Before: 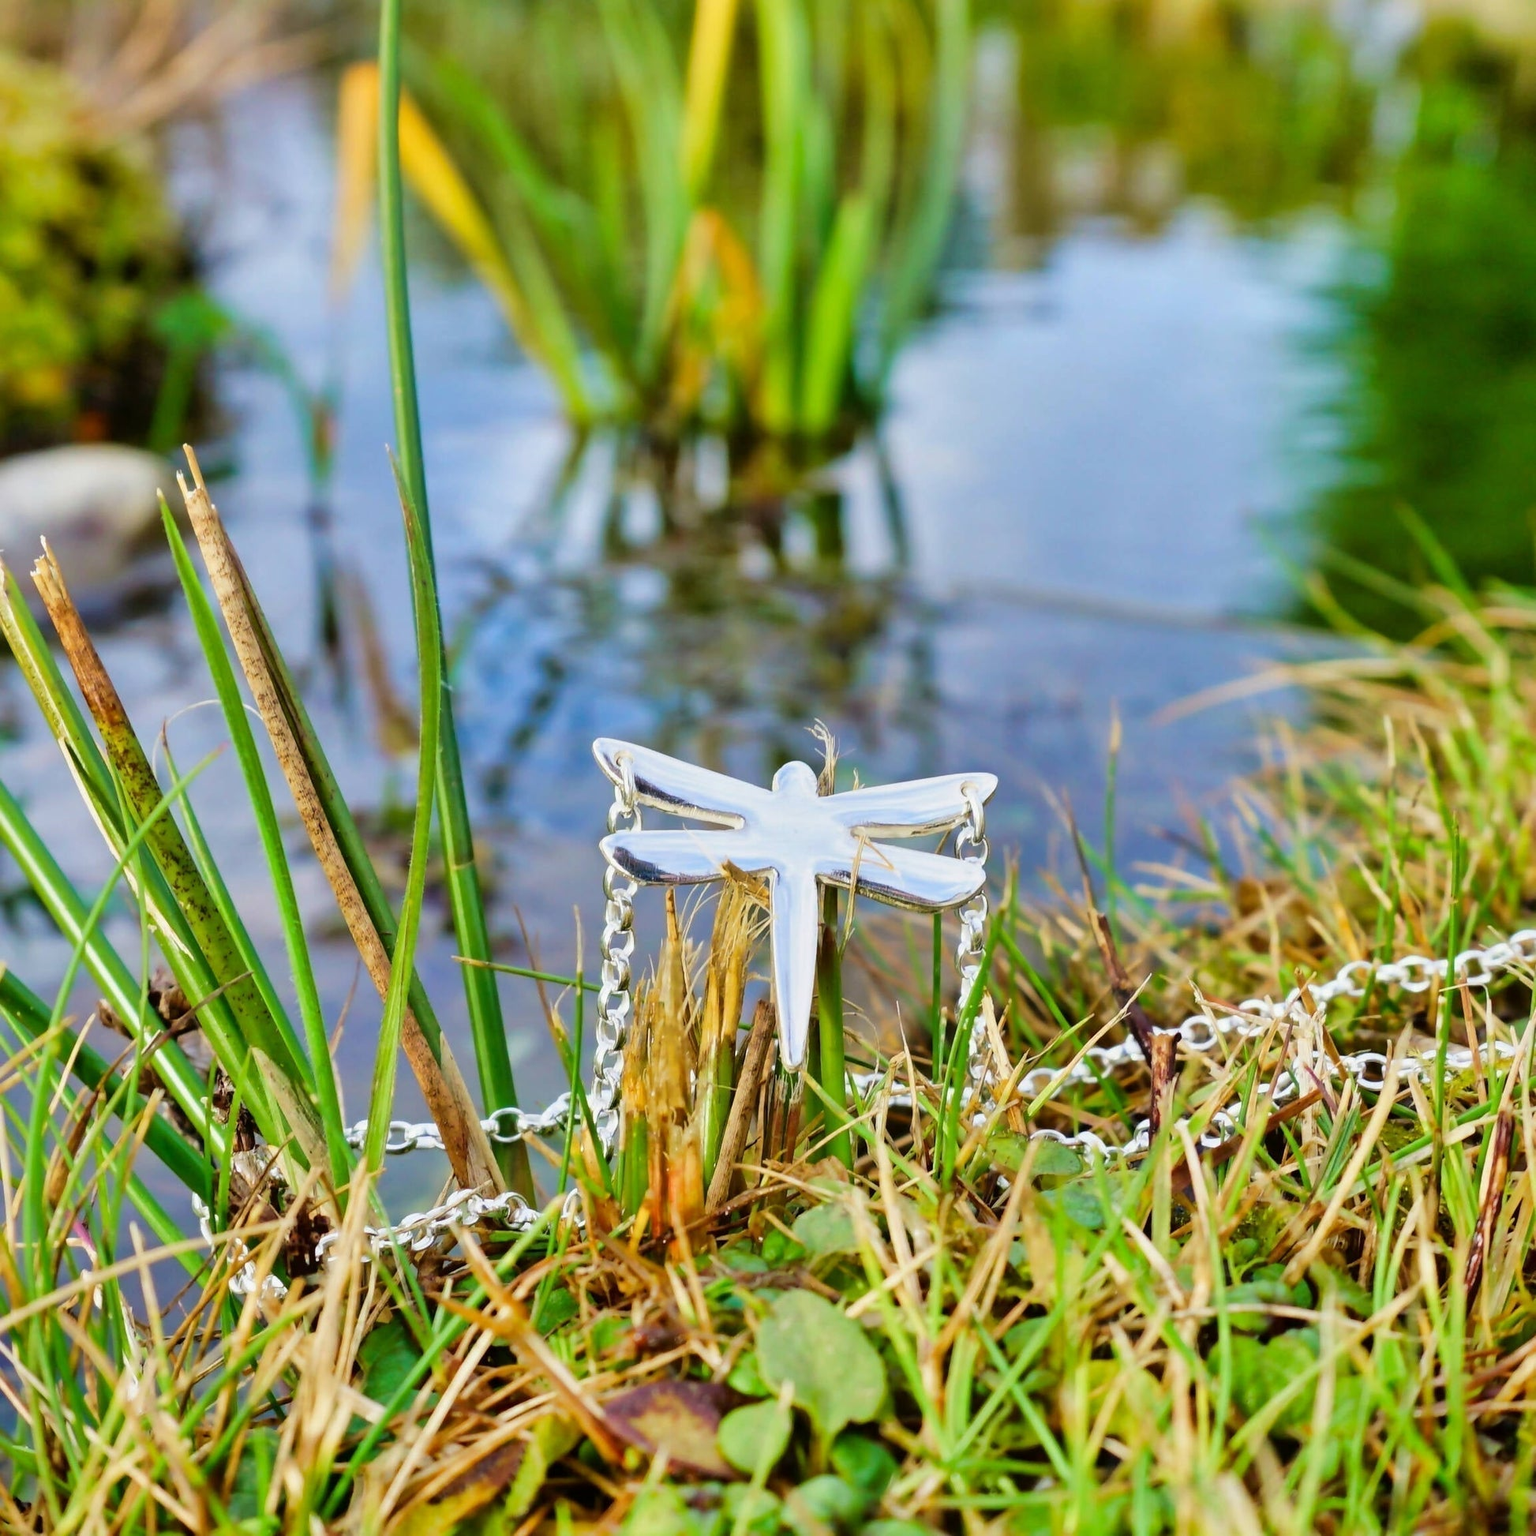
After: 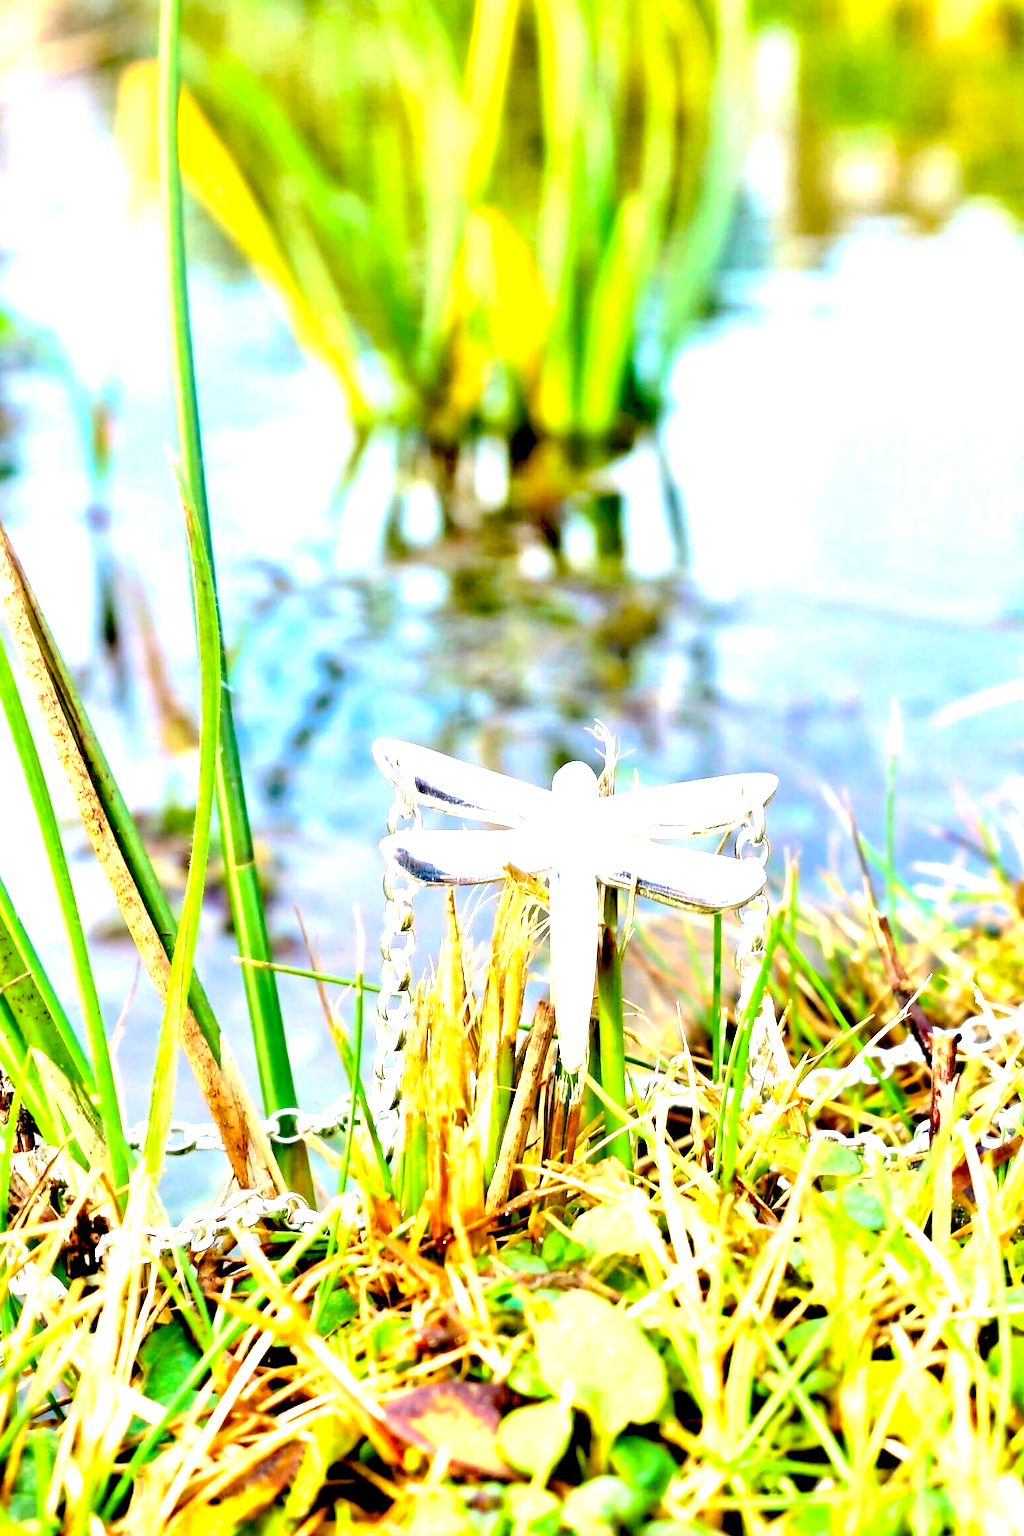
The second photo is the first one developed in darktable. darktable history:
crop and rotate: left 14.385%, right 18.948%
exposure: black level correction 0.016, exposure 1.774 EV, compensate highlight preservation false
